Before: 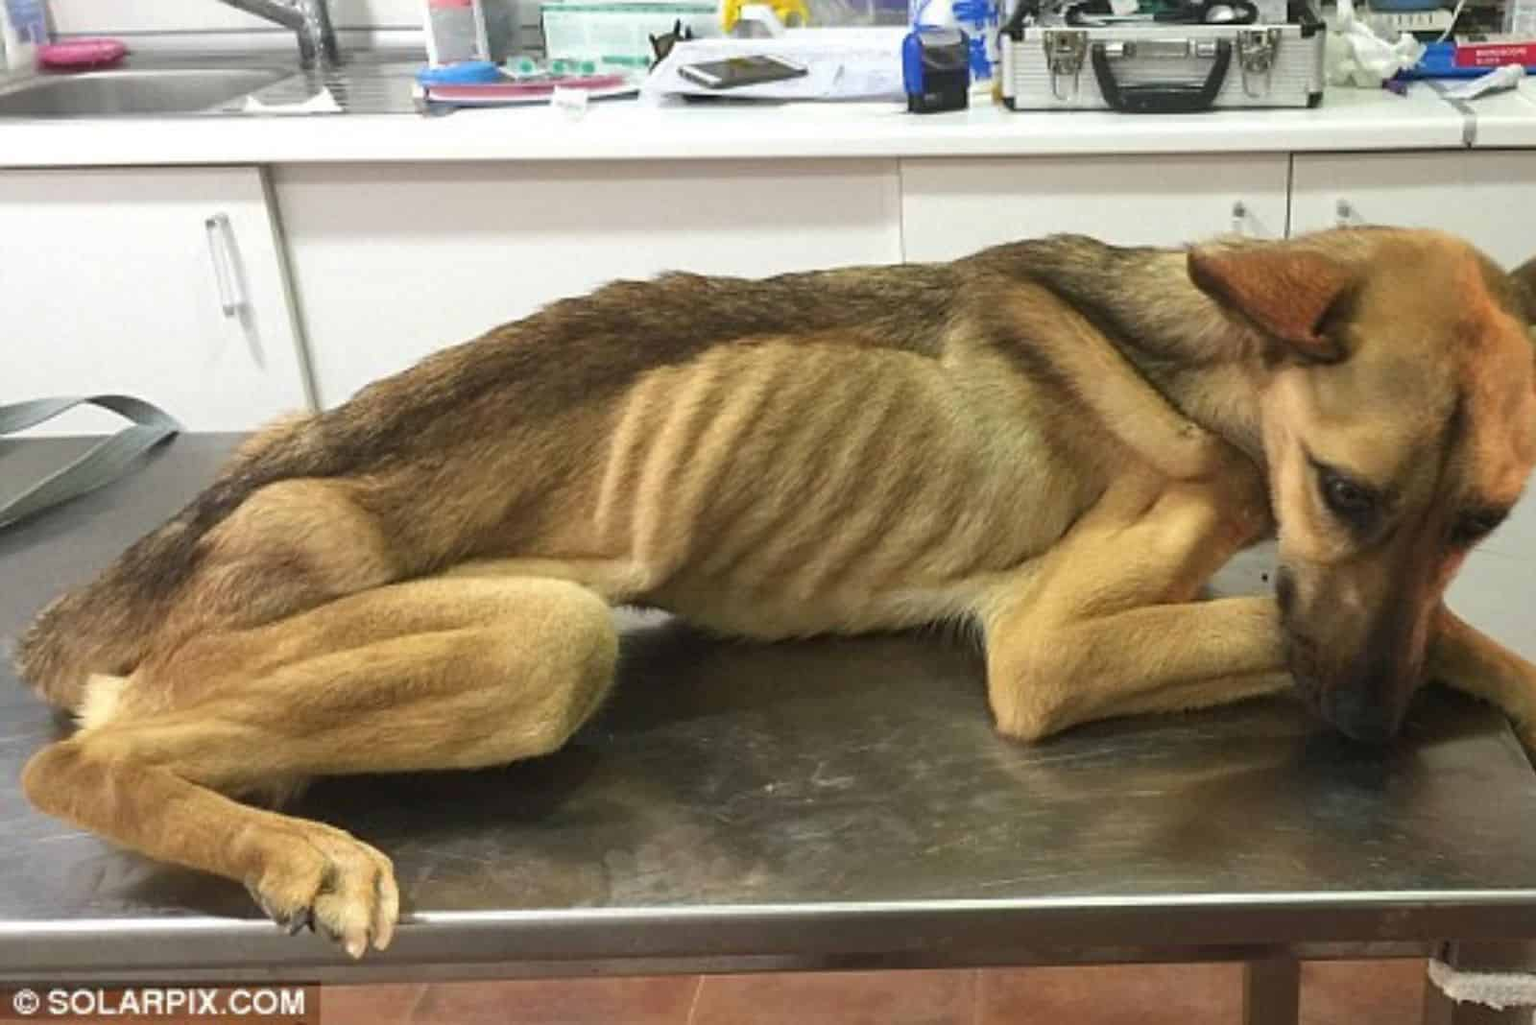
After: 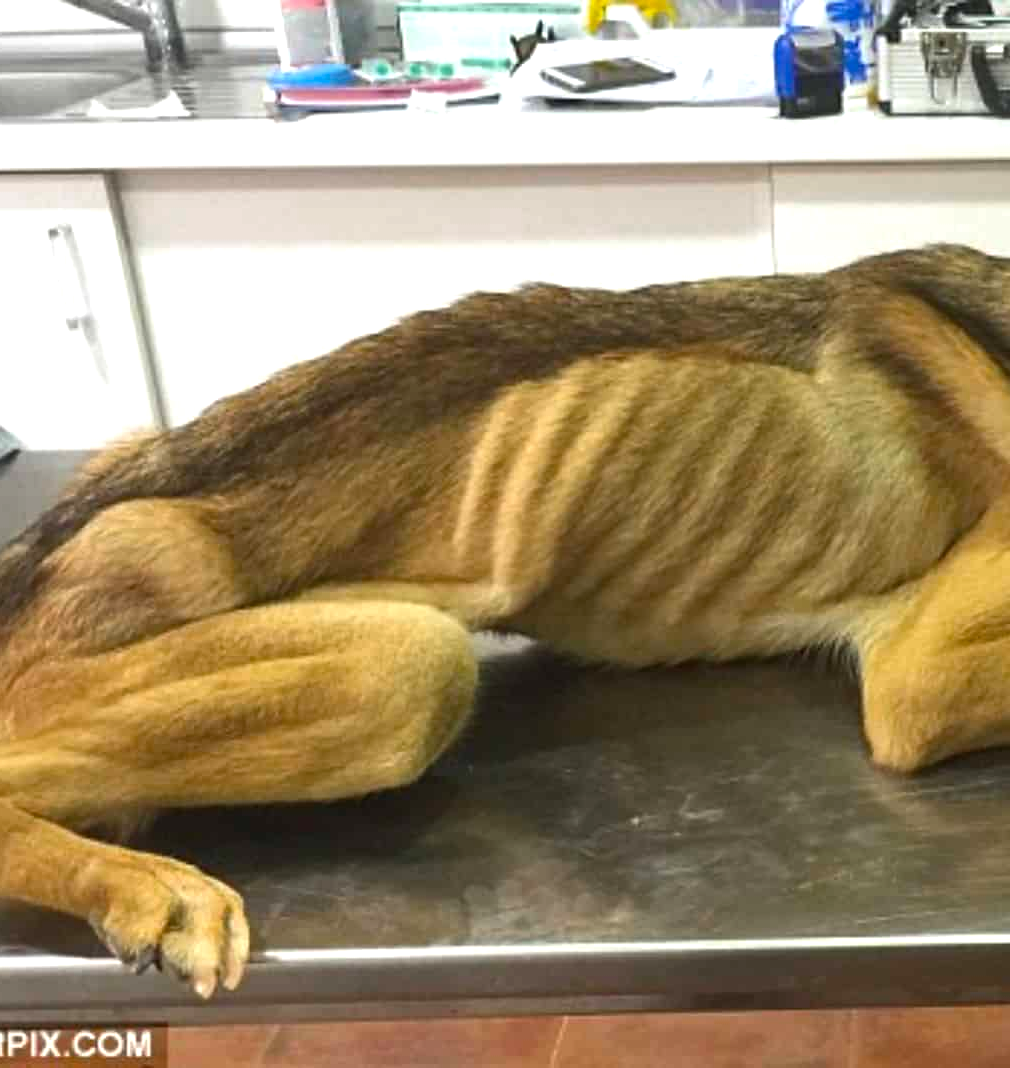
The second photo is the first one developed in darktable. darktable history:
color zones: curves: ch0 [(0, 0.5) (0.143, 0.5) (0.286, 0.456) (0.429, 0.5) (0.571, 0.5) (0.714, 0.5) (0.857, 0.5) (1, 0.5)]; ch1 [(0, 0.5) (0.143, 0.5) (0.286, 0.422) (0.429, 0.5) (0.571, 0.5) (0.714, 0.5) (0.857, 0.5) (1, 0.5)]
crop: left 10.416%, right 26.406%
color balance rgb: perceptual saturation grading › global saturation 25.711%, perceptual brilliance grading › highlights 11.608%
